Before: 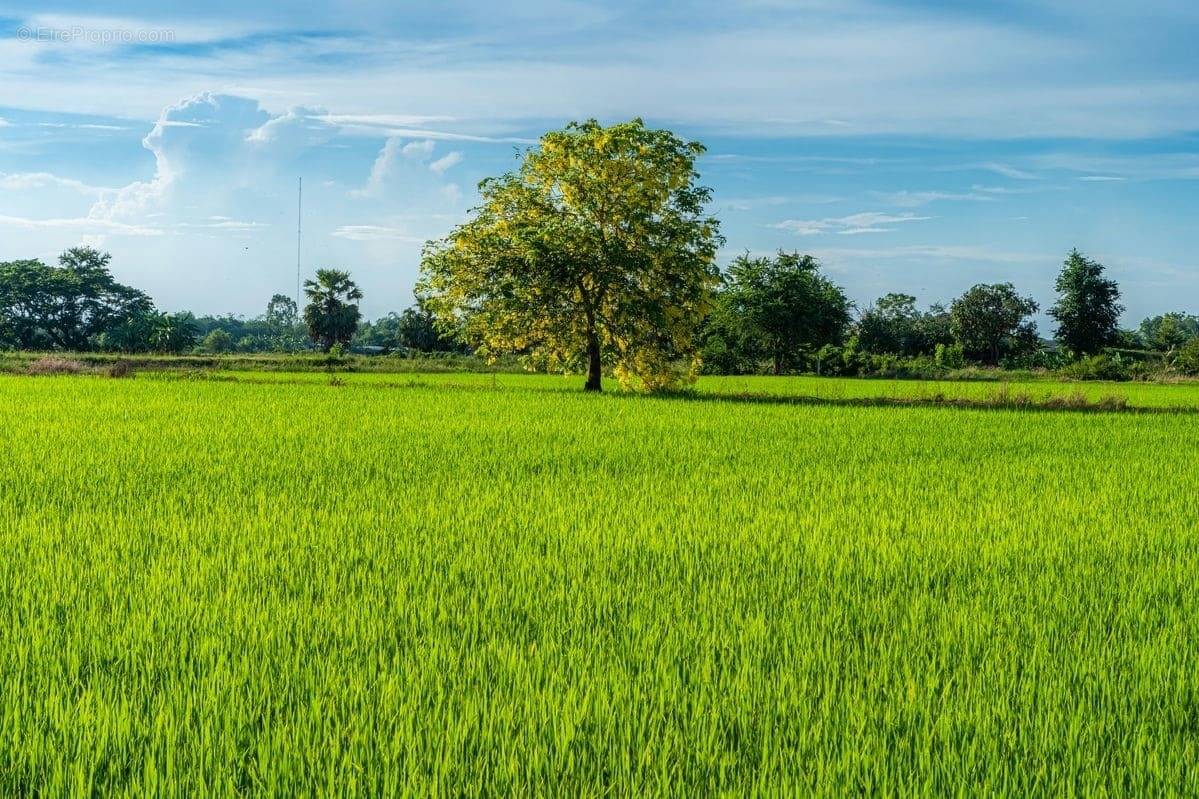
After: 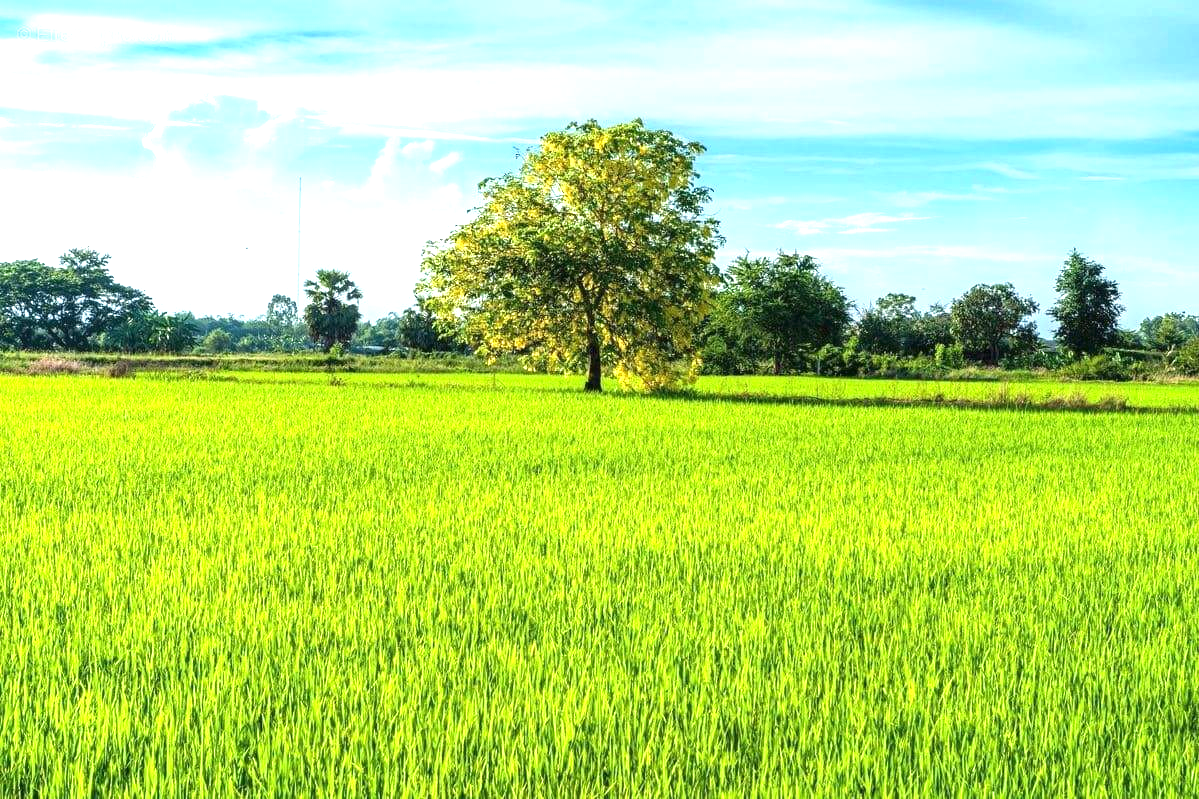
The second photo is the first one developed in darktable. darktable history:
exposure: black level correction 0, exposure 1.198 EV, compensate exposure bias true, compensate highlight preservation false
tone equalizer: on, module defaults
